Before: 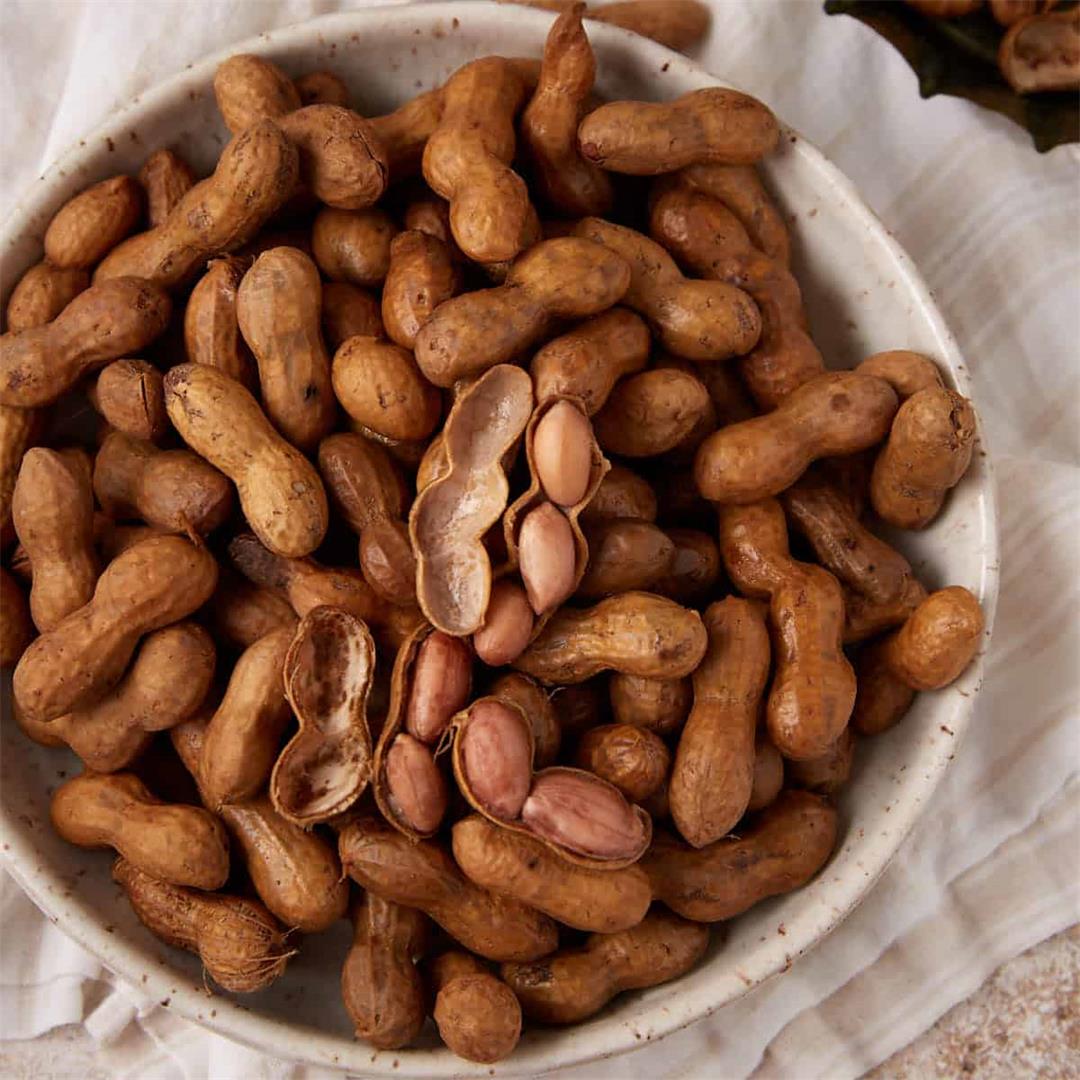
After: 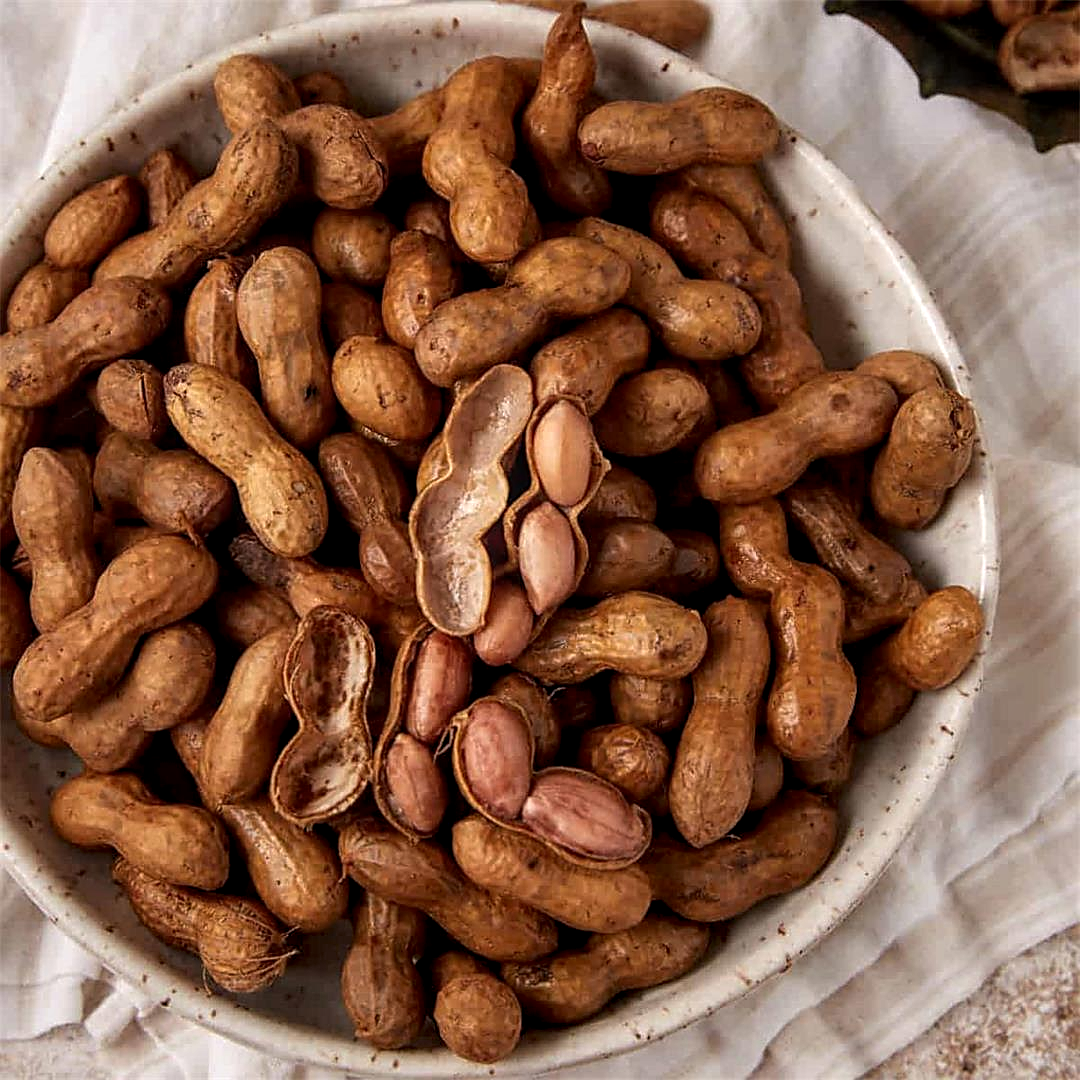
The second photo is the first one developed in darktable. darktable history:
local contrast: highlights 61%, detail 143%, midtone range 0.428
sharpen: on, module defaults
